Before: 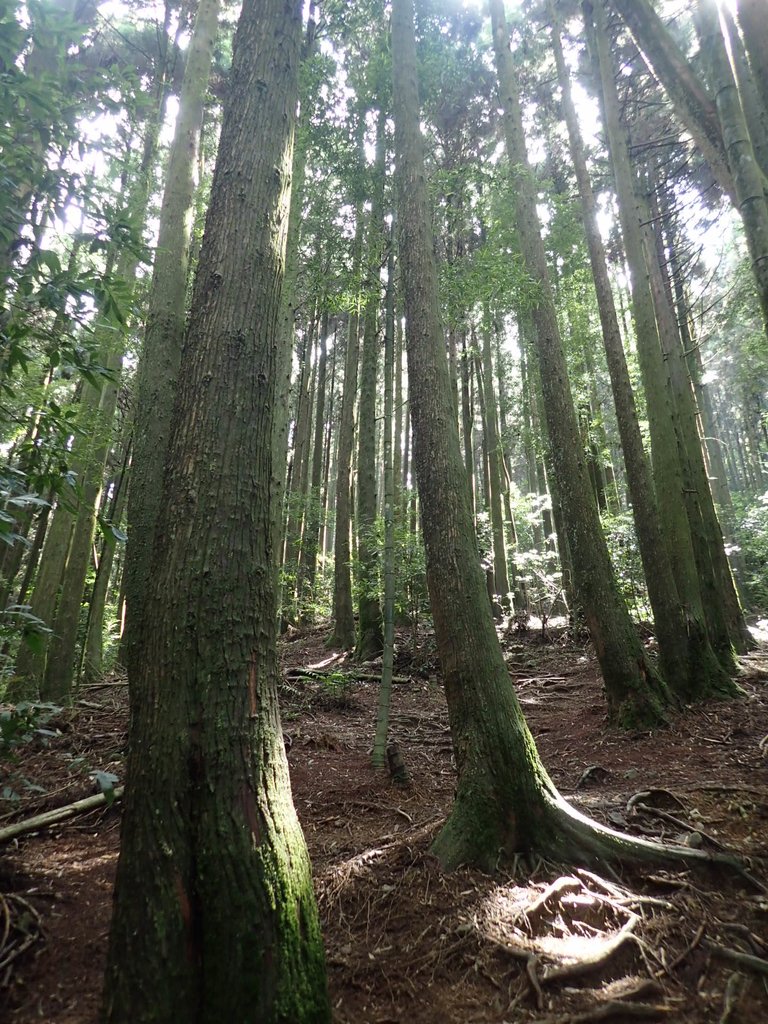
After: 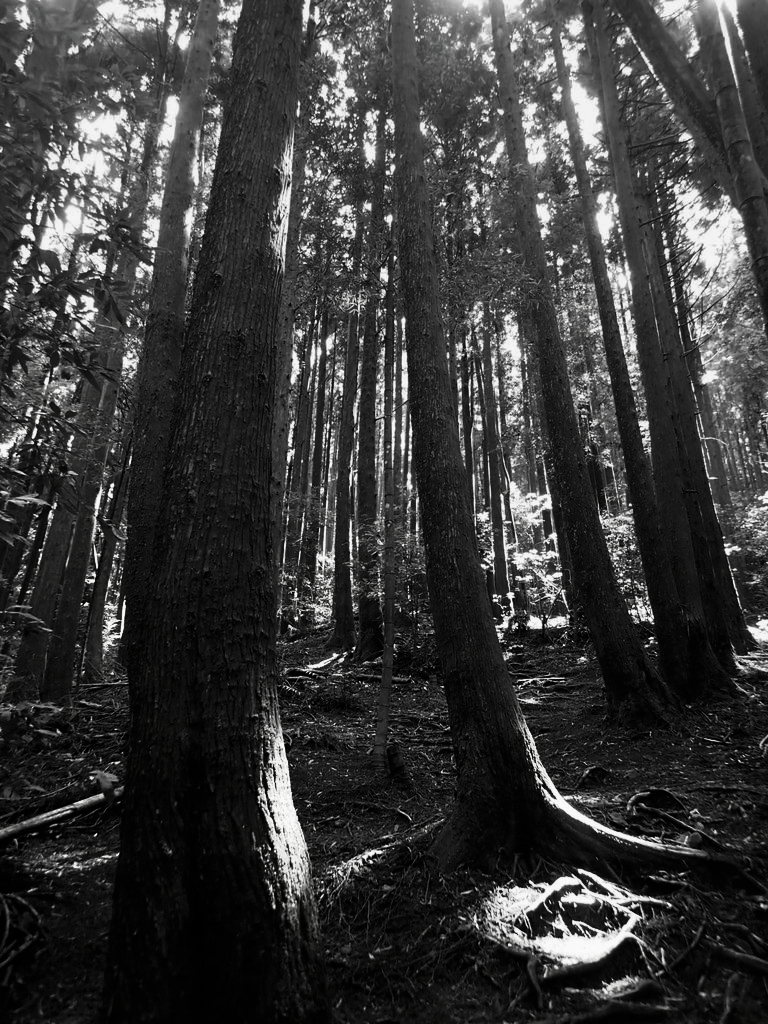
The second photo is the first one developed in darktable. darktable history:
shadows and highlights: radius 101.89, shadows 50.51, highlights -65.95, soften with gaussian
contrast brightness saturation: contrast -0.036, brightness -0.601, saturation -0.99
